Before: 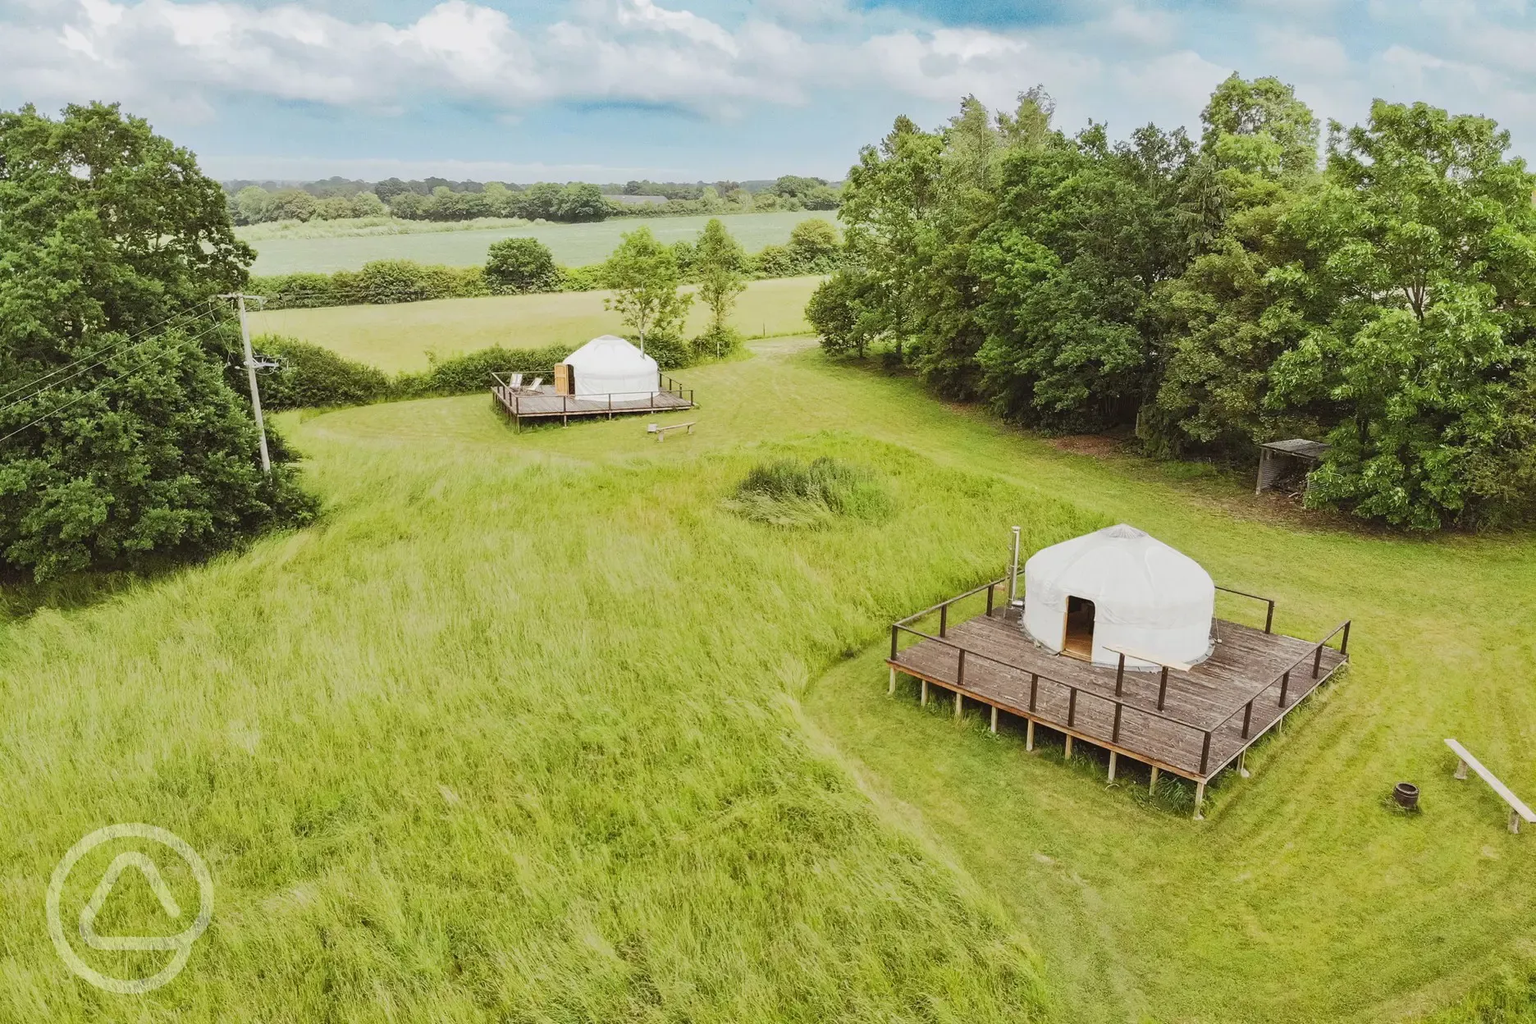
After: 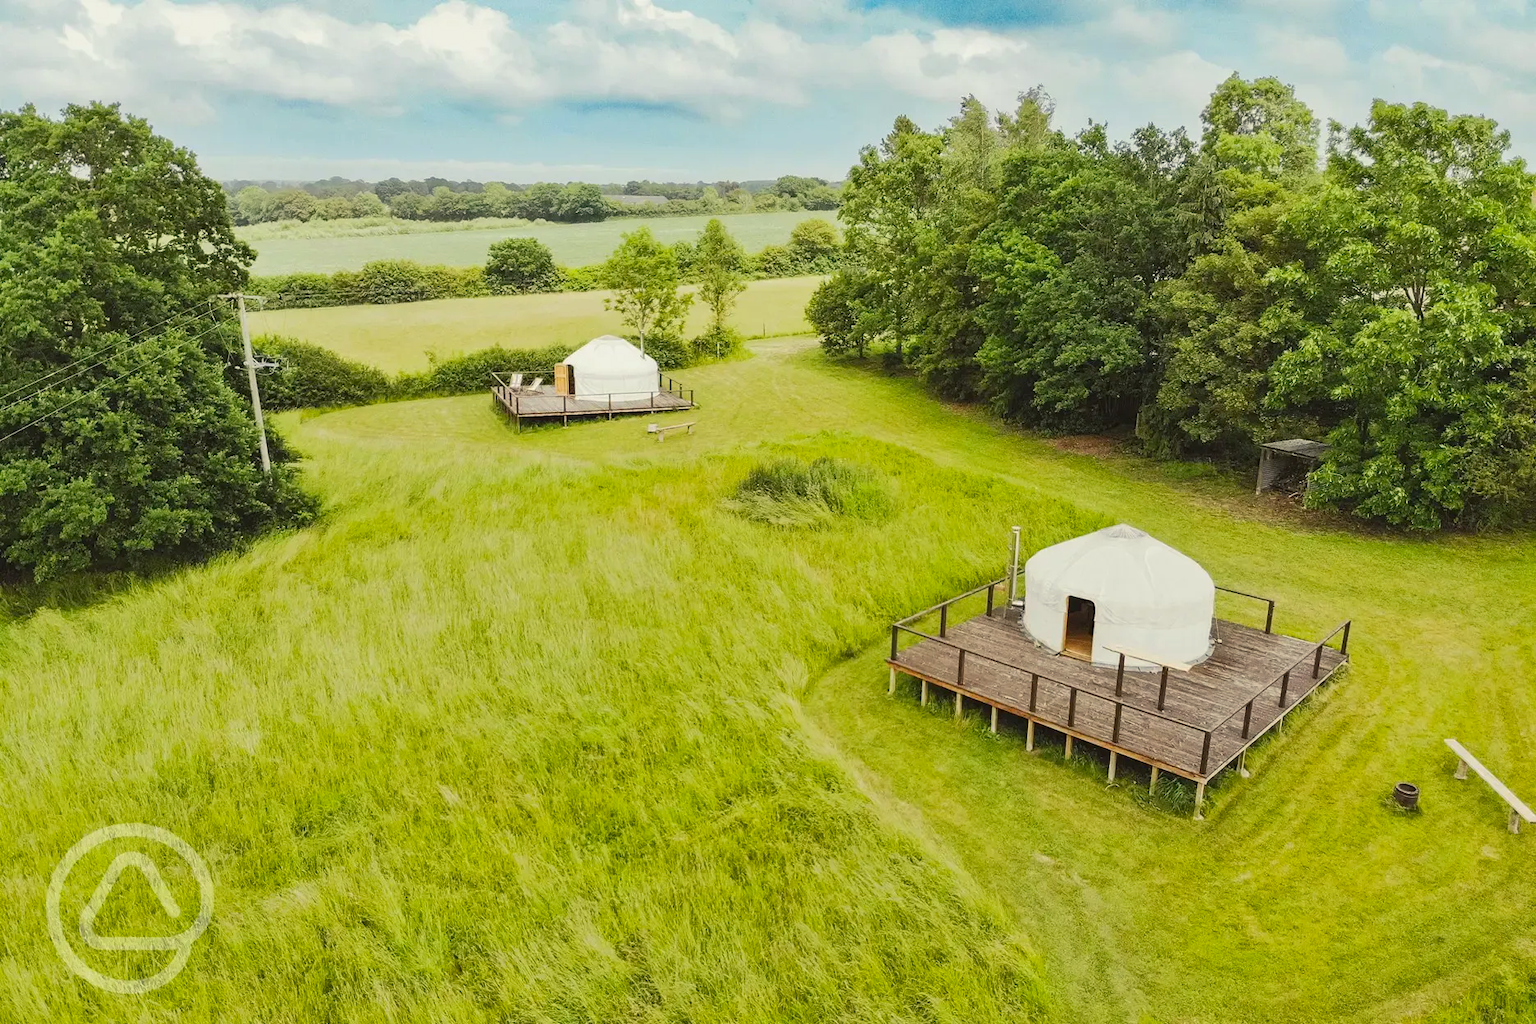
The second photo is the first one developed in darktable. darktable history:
color balance rgb: shadows lift › chroma 2.055%, shadows lift › hue 217.94°, highlights gain › luminance 5.714%, highlights gain › chroma 2.56%, highlights gain › hue 92.92°, perceptual saturation grading › global saturation 14.904%
